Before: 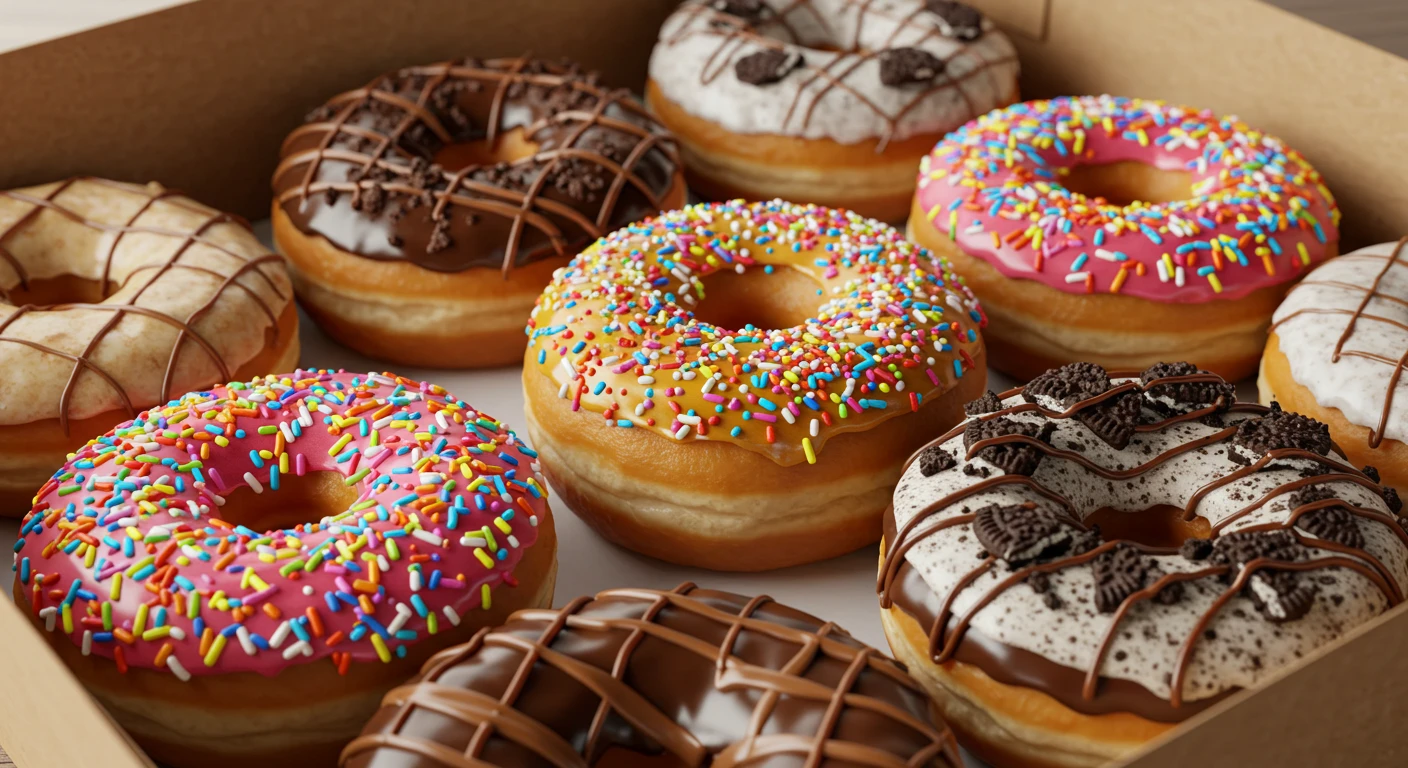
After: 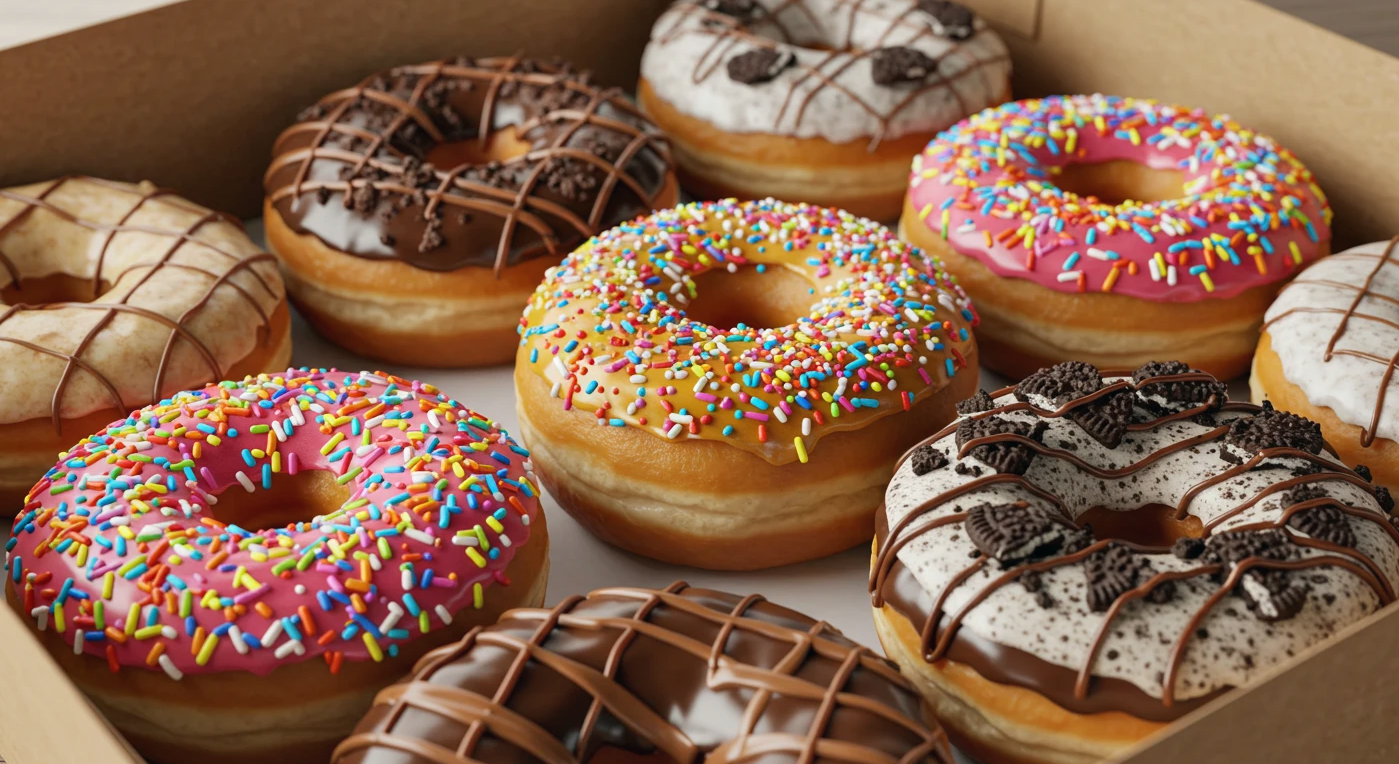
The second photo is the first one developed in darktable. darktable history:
color balance: mode lift, gamma, gain (sRGB), lift [1, 1, 1.022, 1.026]
shadows and highlights: low approximation 0.01, soften with gaussian
crop and rotate: left 0.614%, top 0.179%, bottom 0.309%
